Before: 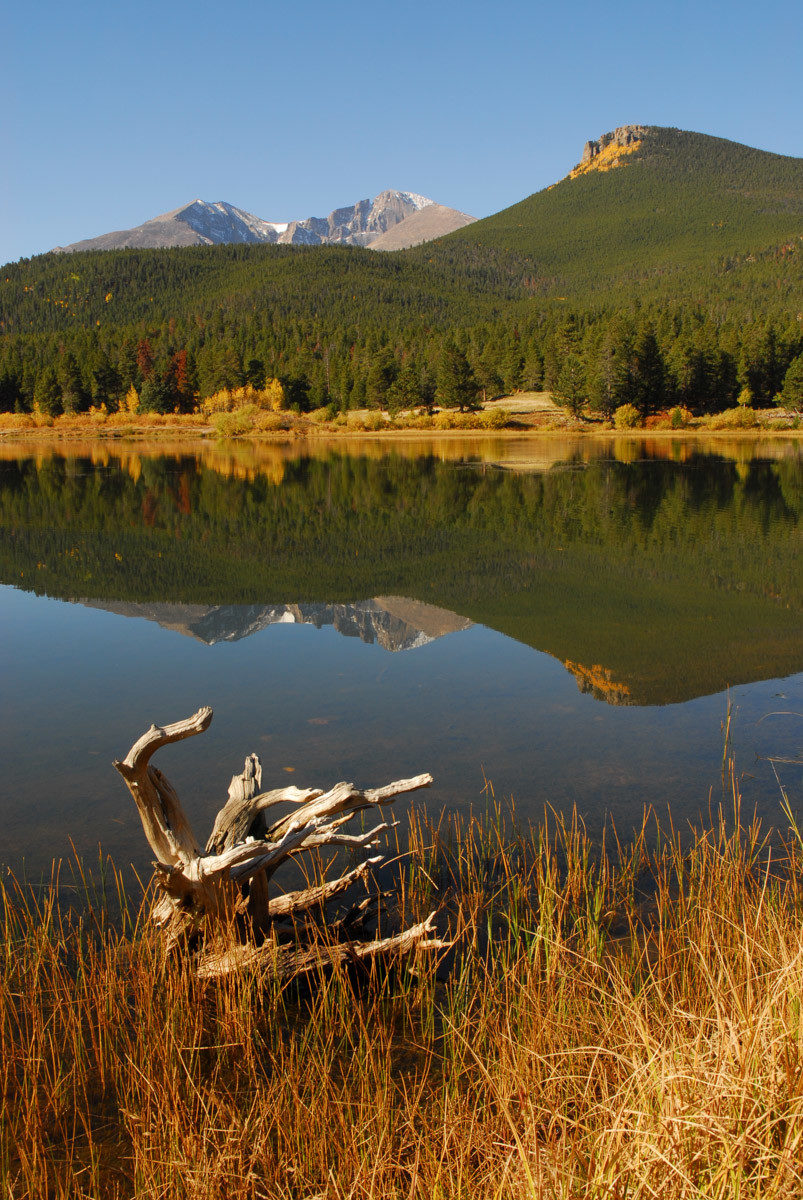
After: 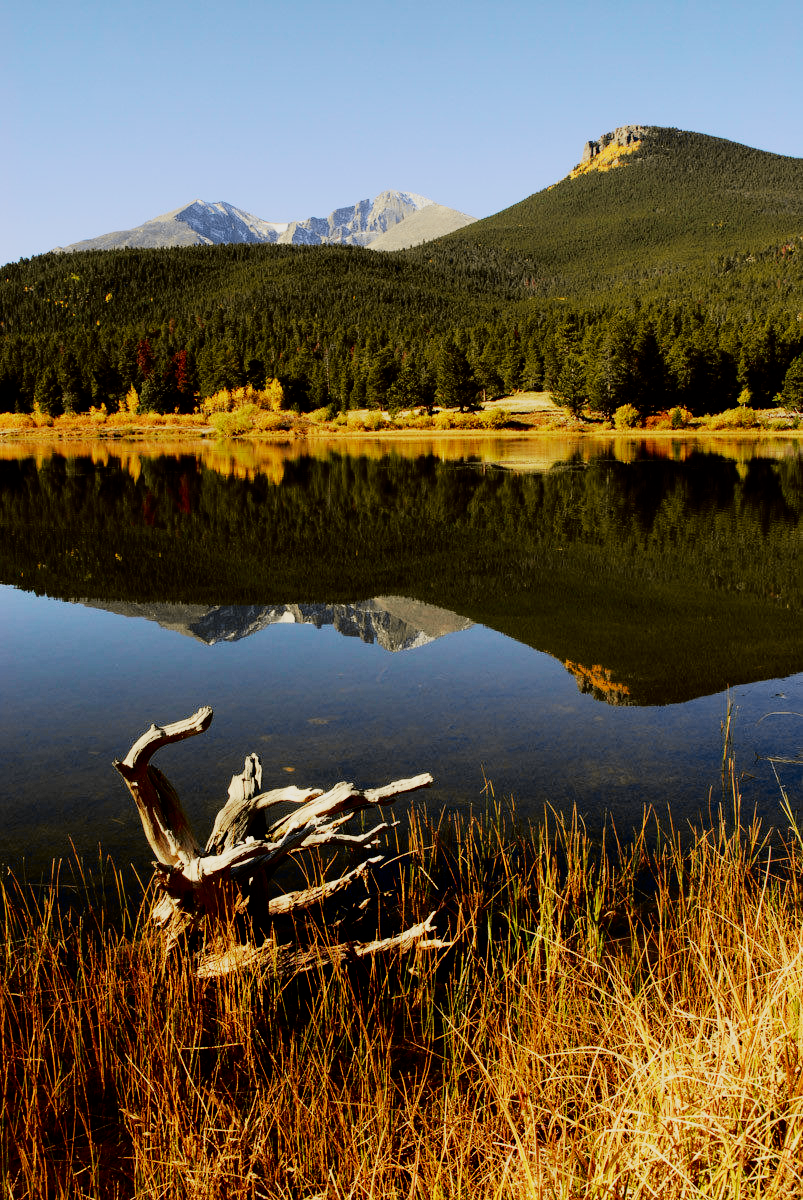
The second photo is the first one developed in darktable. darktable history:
tone curve: curves: ch0 [(0.017, 0) (0.122, 0.046) (0.295, 0.297) (0.449, 0.505) (0.559, 0.629) (0.729, 0.796) (0.879, 0.898) (1, 0.97)]; ch1 [(0, 0) (0.393, 0.4) (0.447, 0.447) (0.485, 0.497) (0.522, 0.503) (0.539, 0.52) (0.606, 0.6) (0.696, 0.679) (1, 1)]; ch2 [(0, 0) (0.369, 0.388) (0.449, 0.431) (0.499, 0.501) (0.516, 0.536) (0.604, 0.599) (0.741, 0.763) (1, 1)], color space Lab, independent channels, preserve colors none
sigmoid: contrast 1.7, skew -0.2, preserve hue 0%, red attenuation 0.1, red rotation 0.035, green attenuation 0.1, green rotation -0.017, blue attenuation 0.15, blue rotation -0.052, base primaries Rec2020
